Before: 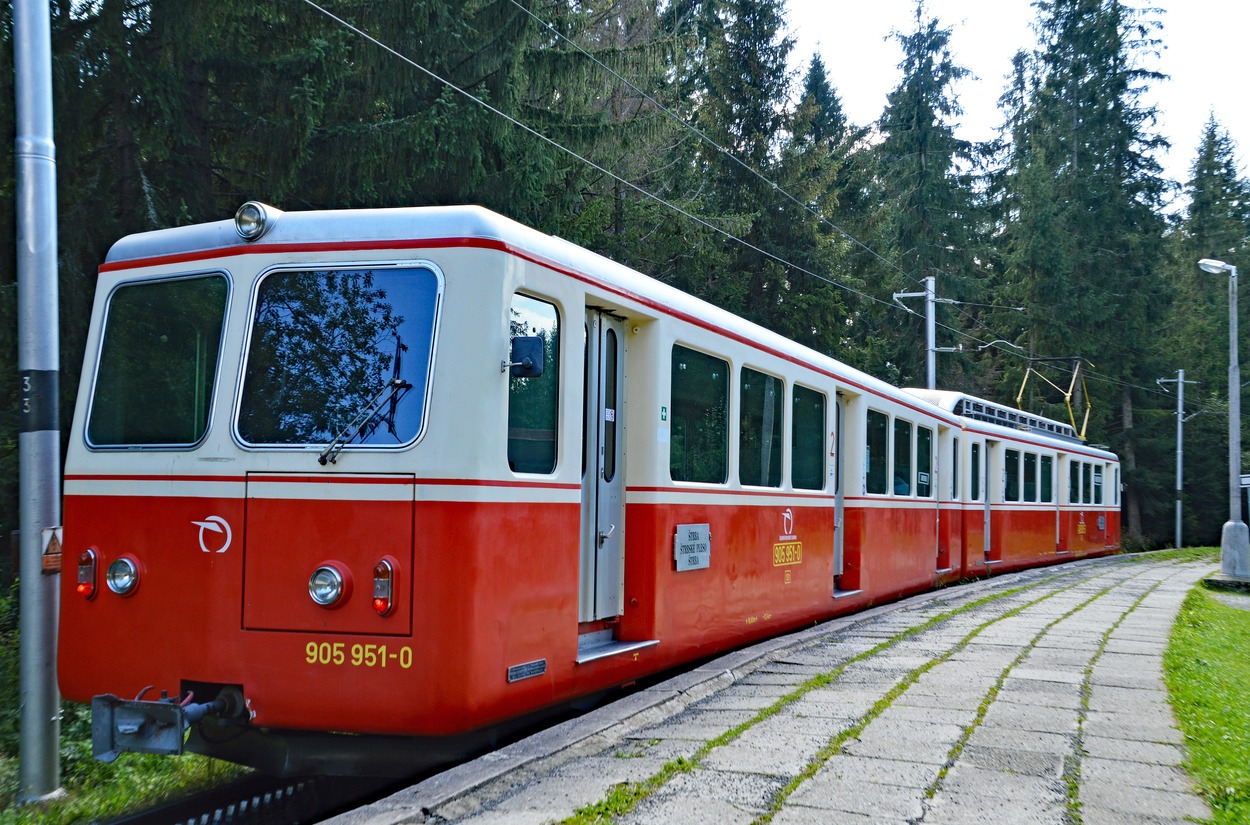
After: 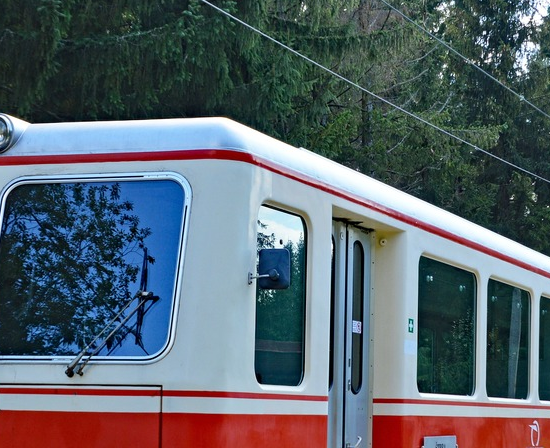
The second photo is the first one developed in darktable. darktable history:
crop: left 20.257%, top 10.763%, right 35.706%, bottom 34.85%
